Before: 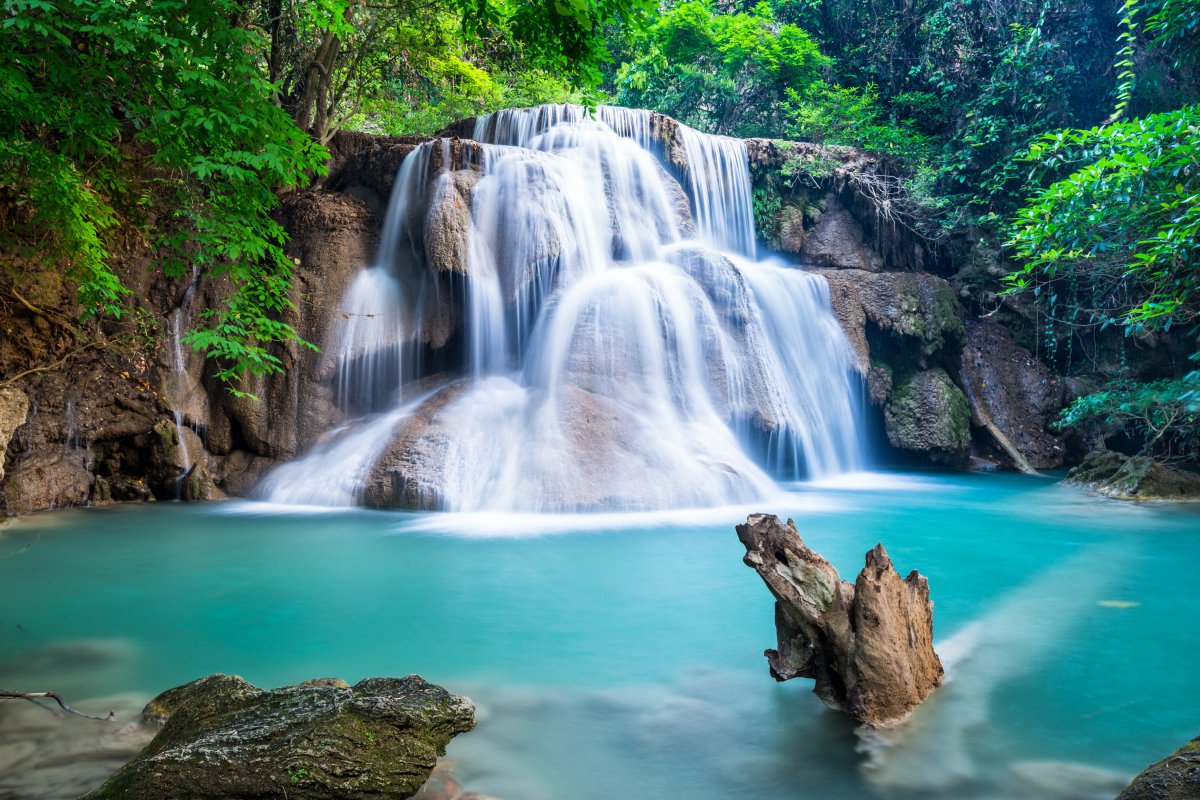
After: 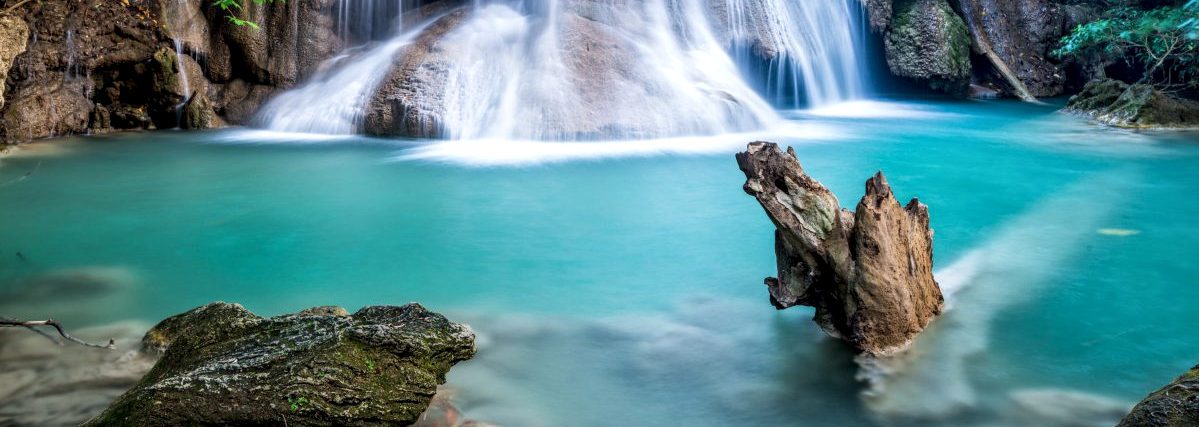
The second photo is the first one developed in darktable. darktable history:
local contrast: highlights 39%, shadows 64%, detail 136%, midtone range 0.518
crop and rotate: top 46.551%, right 0.07%
